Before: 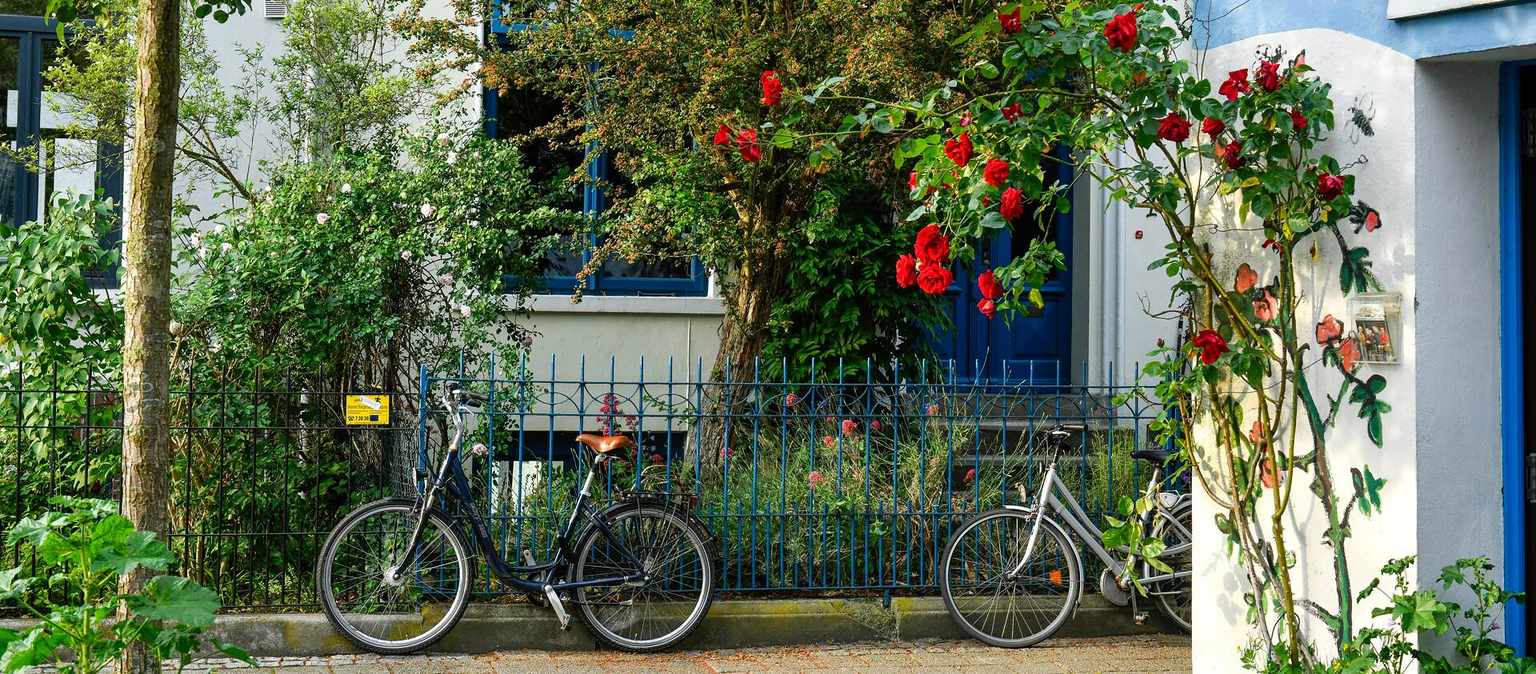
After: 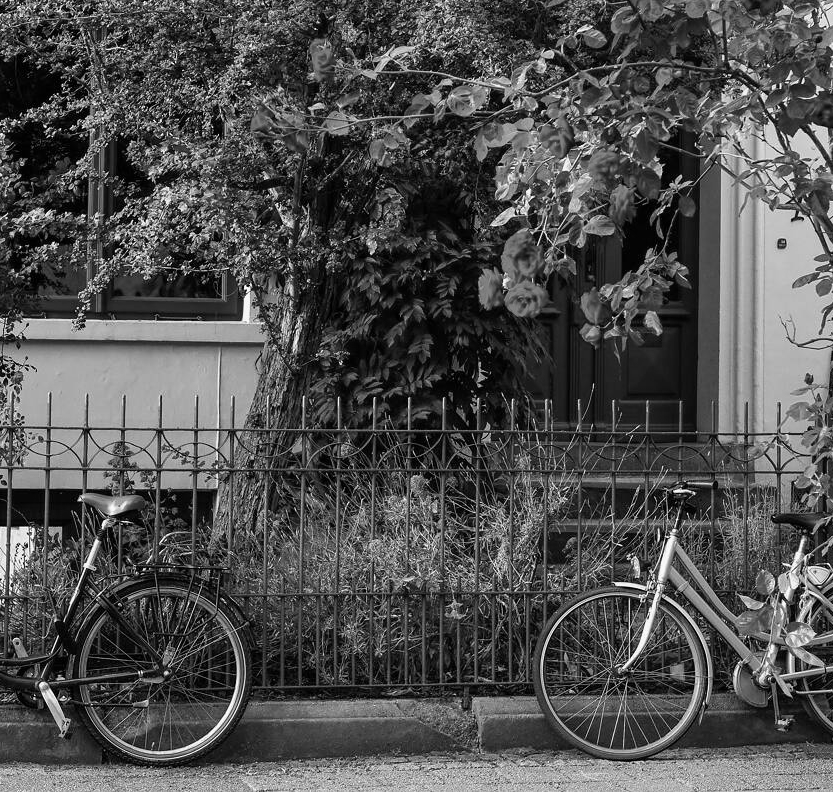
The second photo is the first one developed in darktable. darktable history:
crop: left 33.452%, top 6.025%, right 23.155%
monochrome: a 32, b 64, size 2.3
